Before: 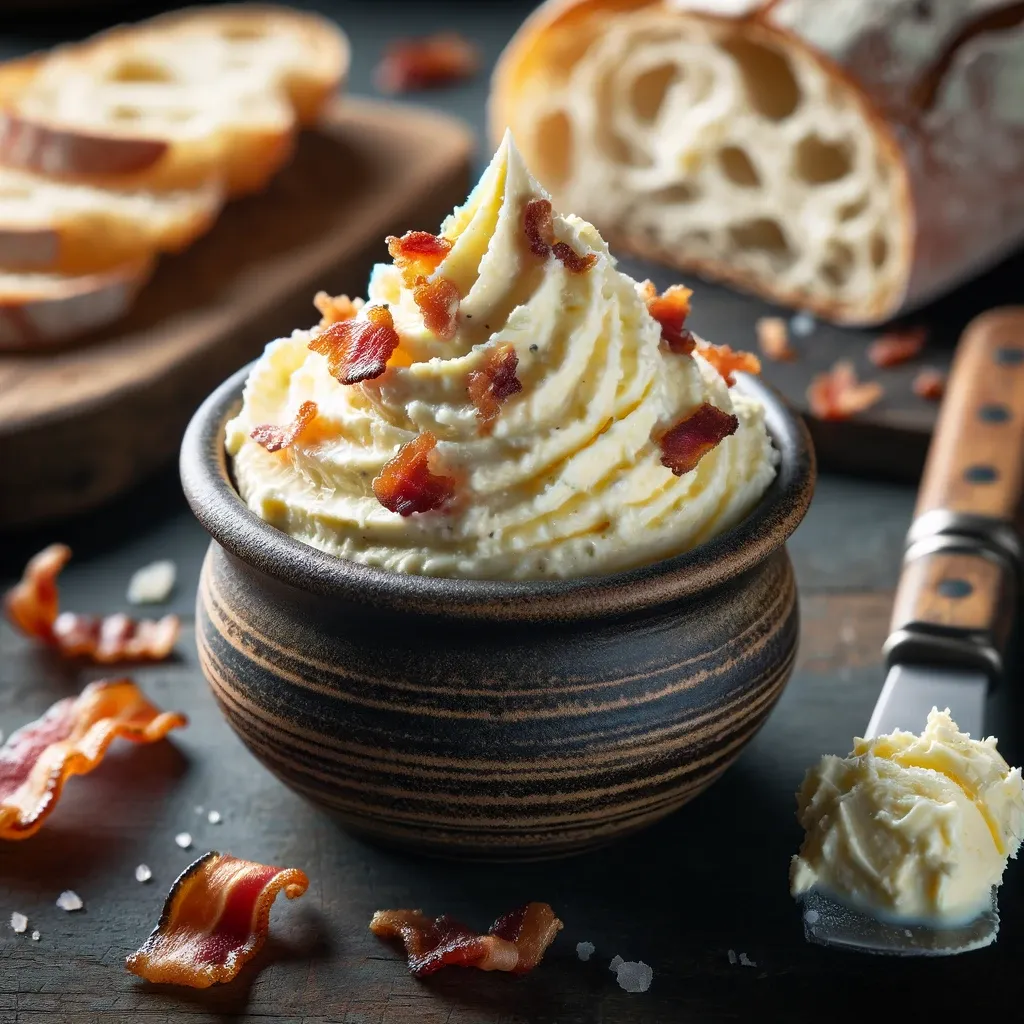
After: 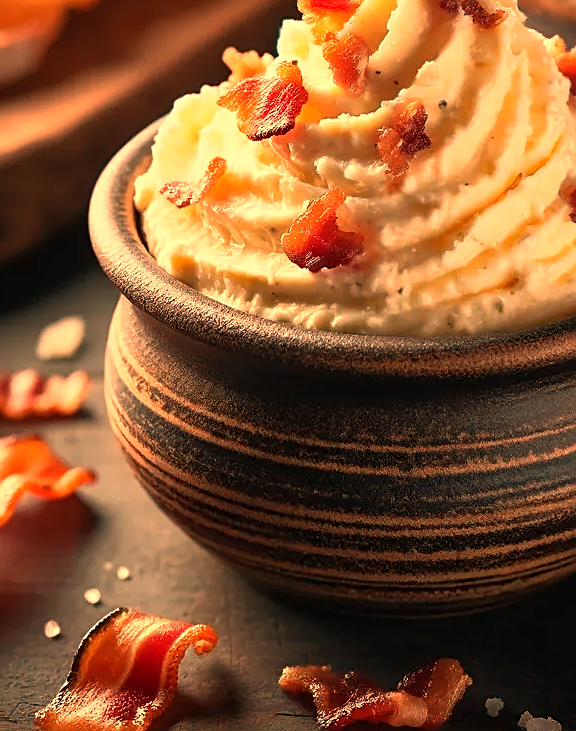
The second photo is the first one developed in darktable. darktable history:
crop: left 8.966%, top 23.852%, right 34.699%, bottom 4.703%
sharpen: on, module defaults
white balance: red 1.467, blue 0.684
